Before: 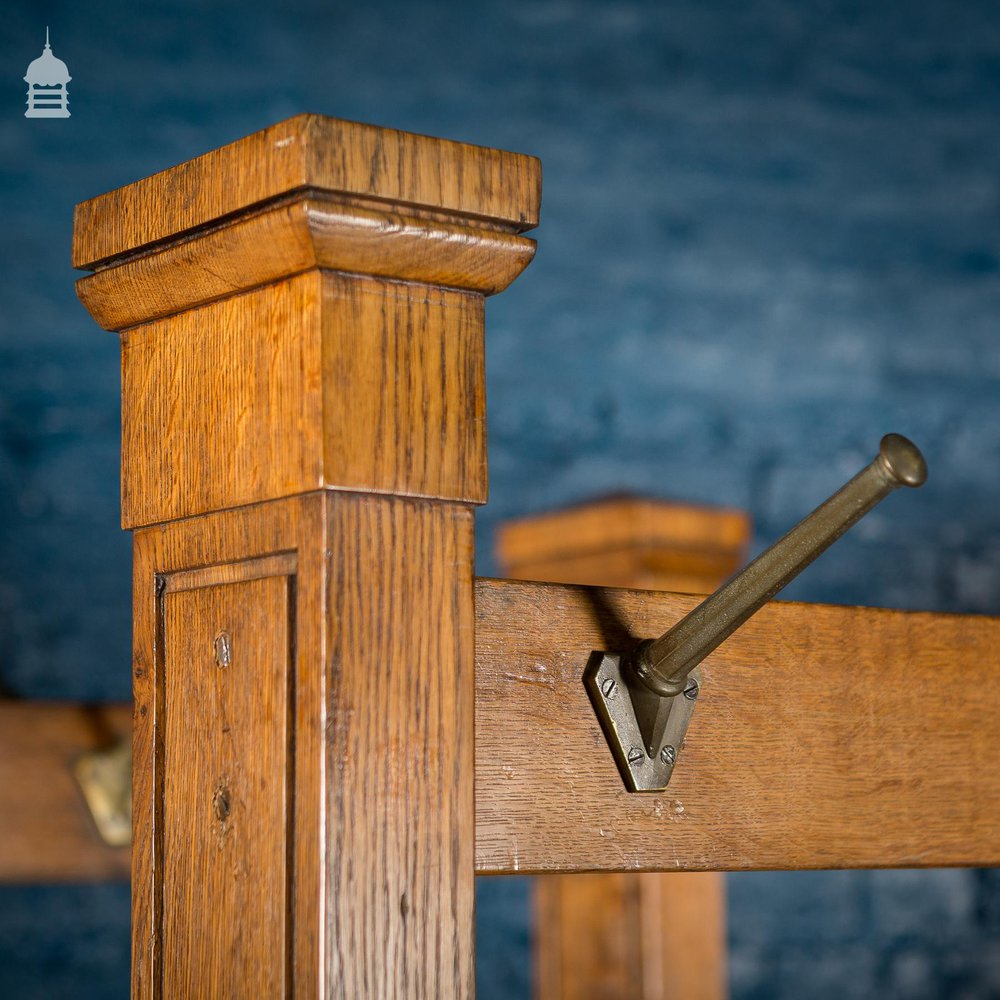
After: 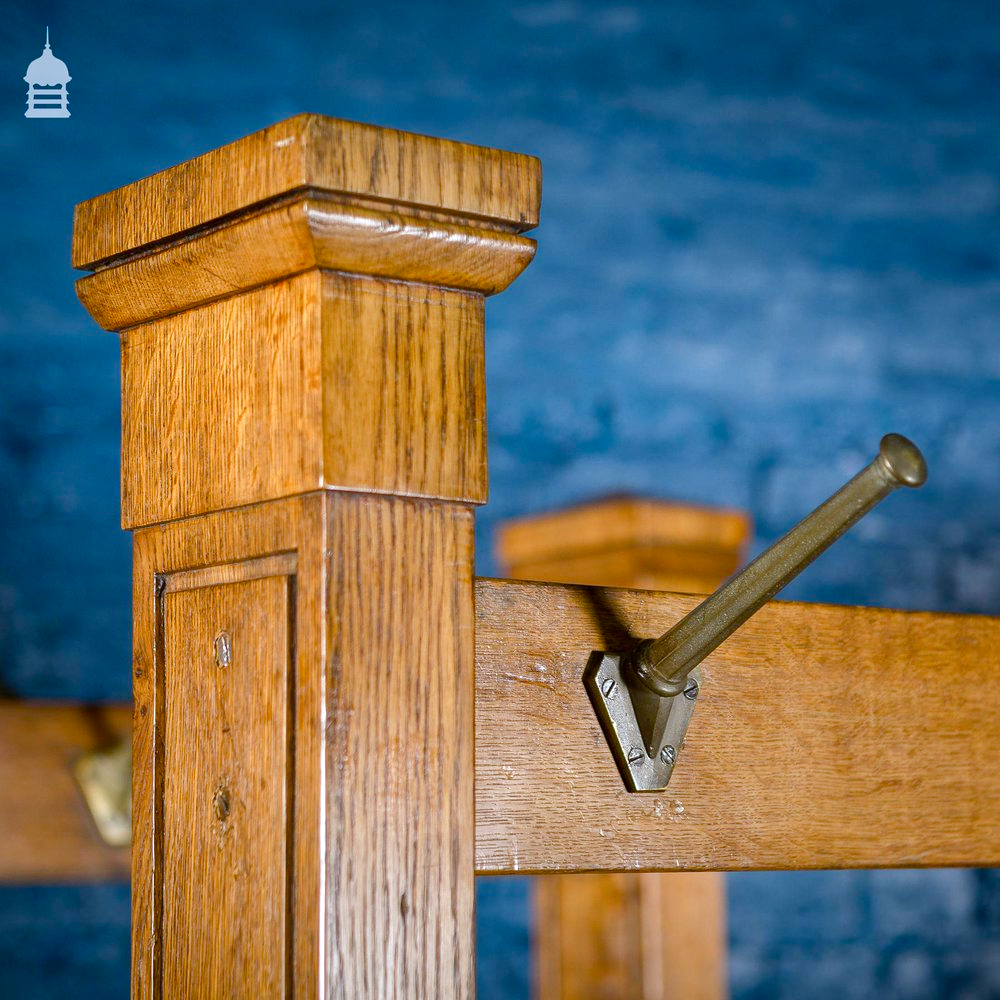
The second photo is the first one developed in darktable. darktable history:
color balance rgb: perceptual saturation grading › global saturation 20%, perceptual saturation grading › highlights -50%, perceptual saturation grading › shadows 30%, perceptual brilliance grading › global brilliance 10%, perceptual brilliance grading › shadows 15%
white balance: red 0.931, blue 1.11
